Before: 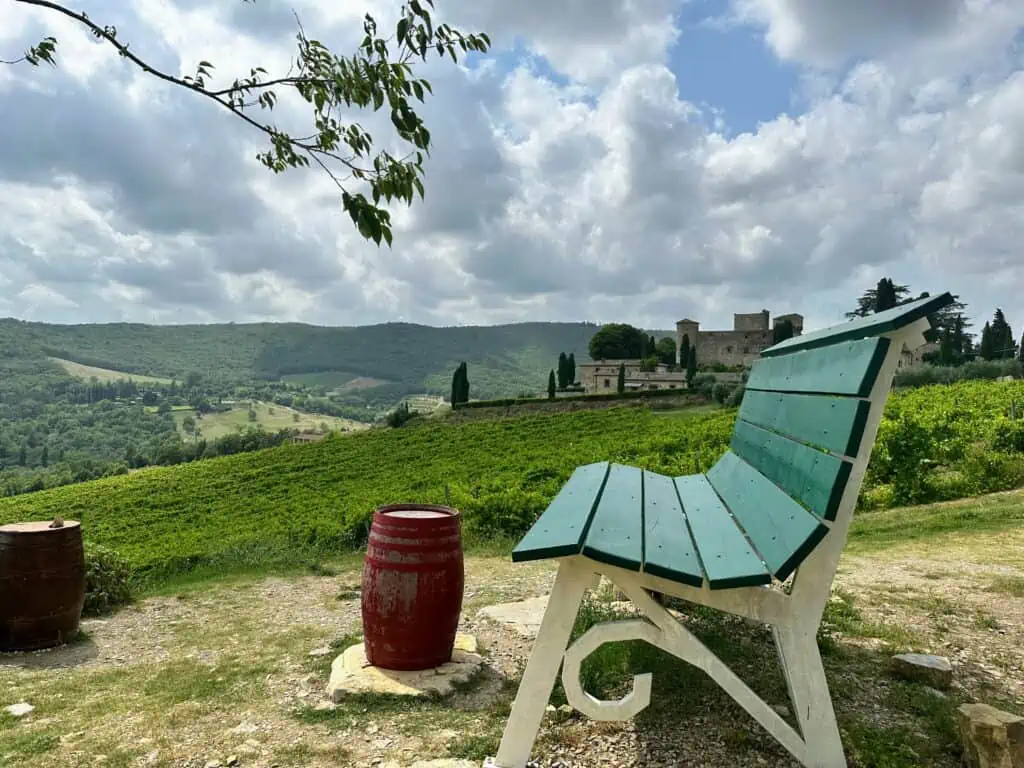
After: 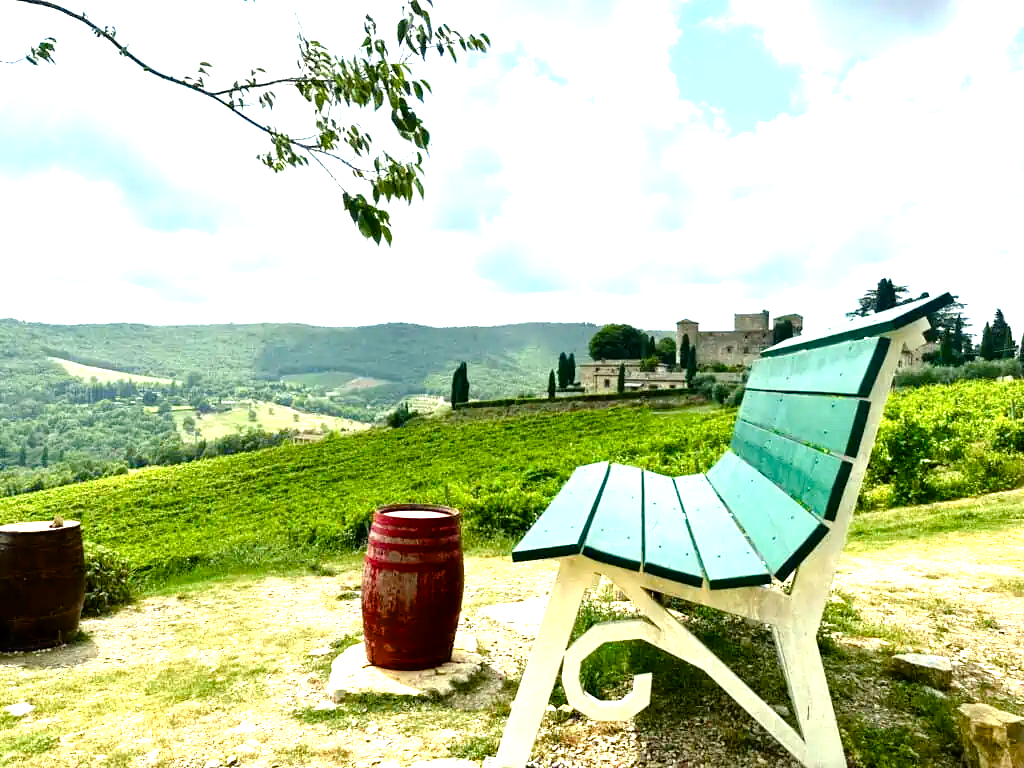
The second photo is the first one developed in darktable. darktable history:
color balance rgb: highlights gain › luminance 5.786%, highlights gain › chroma 2.606%, highlights gain › hue 93.3°, perceptual saturation grading › global saturation 20%, perceptual saturation grading › highlights -25.329%, perceptual saturation grading › shadows 49.229%, global vibrance 20%
tone equalizer: -8 EV -1.1 EV, -7 EV -1.01 EV, -6 EV -0.828 EV, -5 EV -0.541 EV, -3 EV 0.545 EV, -2 EV 0.872 EV, -1 EV 0.992 EV, +0 EV 1.06 EV
exposure: exposure 0.495 EV, compensate highlight preservation false
shadows and highlights: radius 335.88, shadows 63.8, highlights 4.23, compress 88.14%, soften with gaussian
